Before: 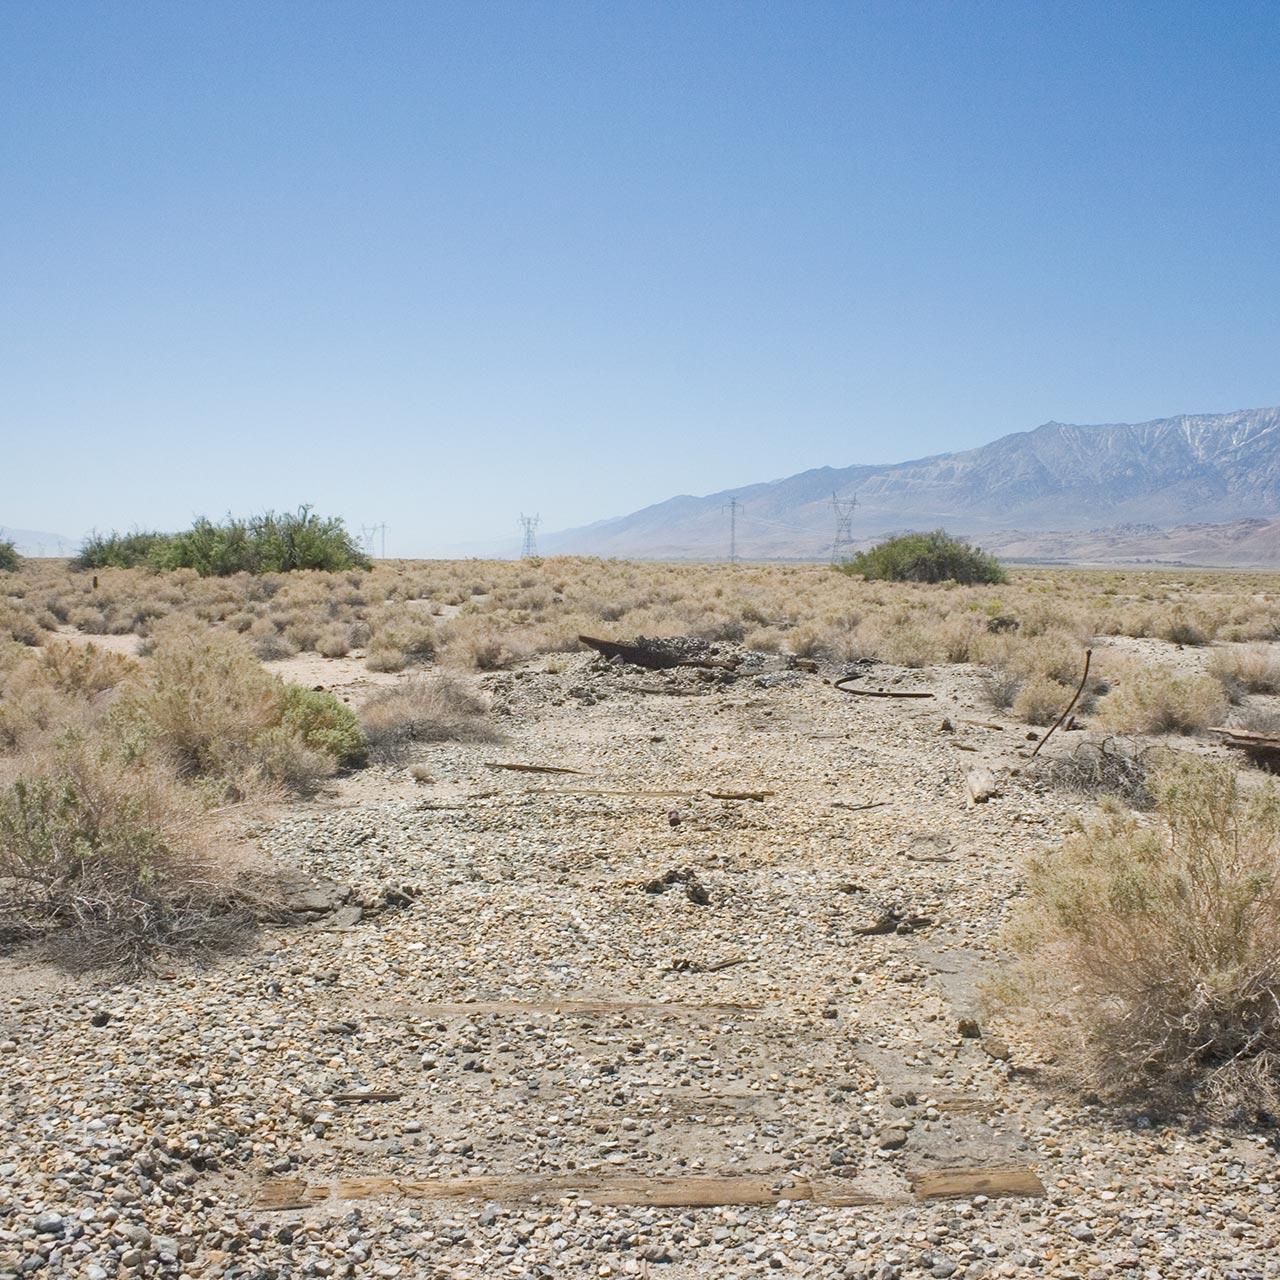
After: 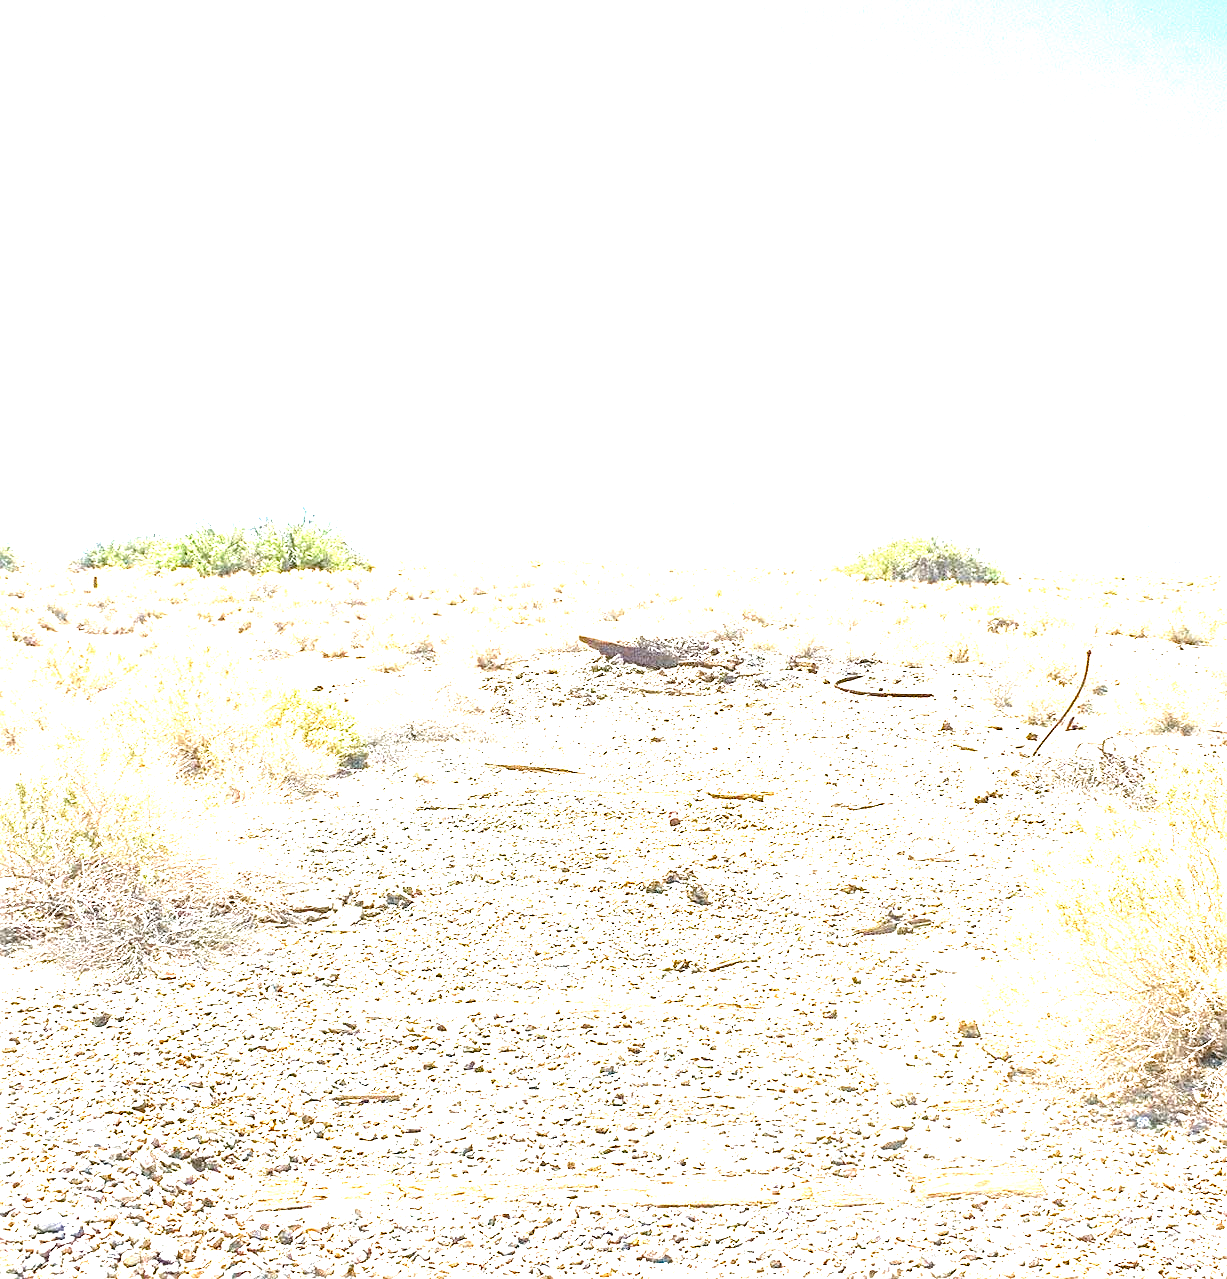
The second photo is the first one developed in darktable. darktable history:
color zones: curves: ch1 [(0, 0.525) (0.143, 0.556) (0.286, 0.52) (0.429, 0.5) (0.571, 0.5) (0.714, 0.5) (0.857, 0.503) (1, 0.525)]
sharpen: on, module defaults
tone equalizer: -7 EV 0.18 EV, -6 EV 0.12 EV, -5 EV 0.08 EV, -4 EV 0.04 EV, -2 EV -0.02 EV, -1 EV -0.04 EV, +0 EV -0.06 EV, luminance estimator HSV value / RGB max
color balance rgb: perceptual saturation grading › global saturation 20%, perceptual saturation grading › highlights -25%, perceptual saturation grading › shadows 25%
shadows and highlights: shadows -10, white point adjustment 1.5, highlights 10
color balance: output saturation 110%
exposure: exposure 3 EV, compensate highlight preservation false
crop: right 4.126%, bottom 0.031%
